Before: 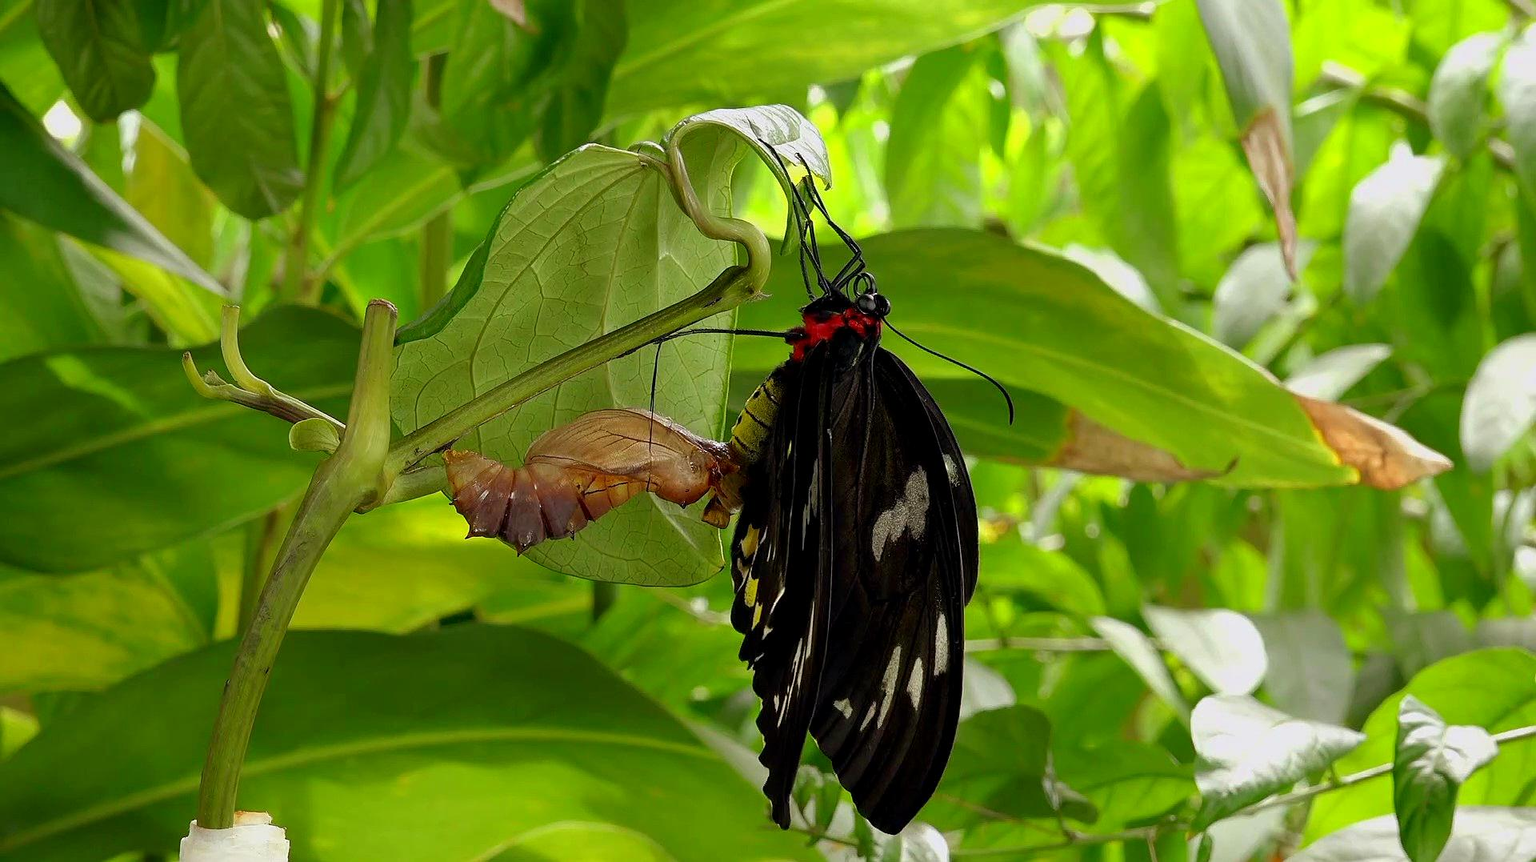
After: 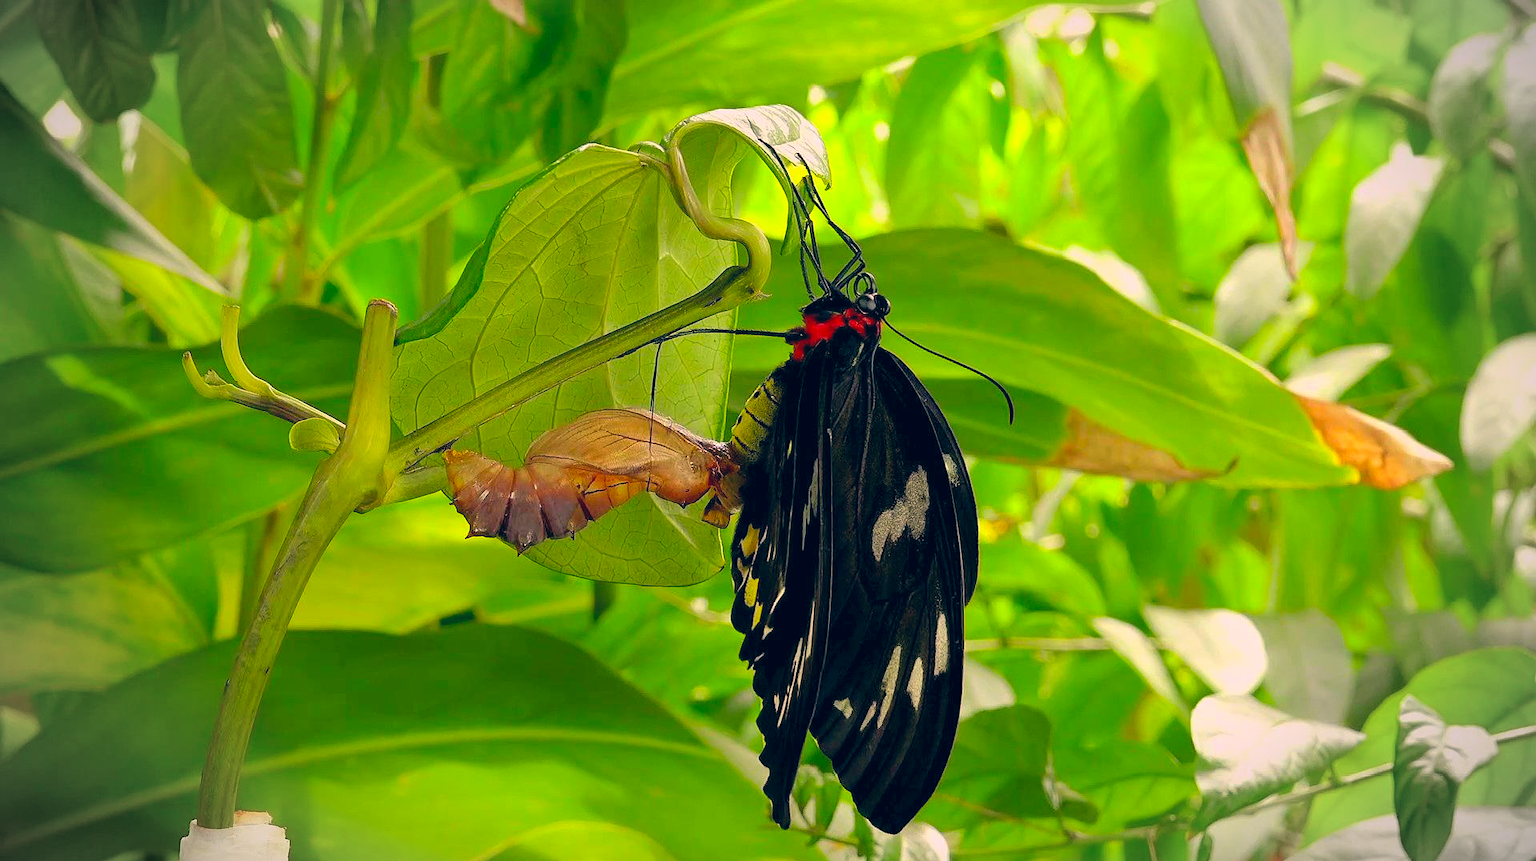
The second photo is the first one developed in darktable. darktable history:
vignetting: fall-off start 79.43%, saturation -0.649, width/height ratio 1.327, unbound false
color correction: highlights a* 10.32, highlights b* 14.66, shadows a* -9.59, shadows b* -15.02
contrast brightness saturation: contrast 0.07, brightness 0.18, saturation 0.4
